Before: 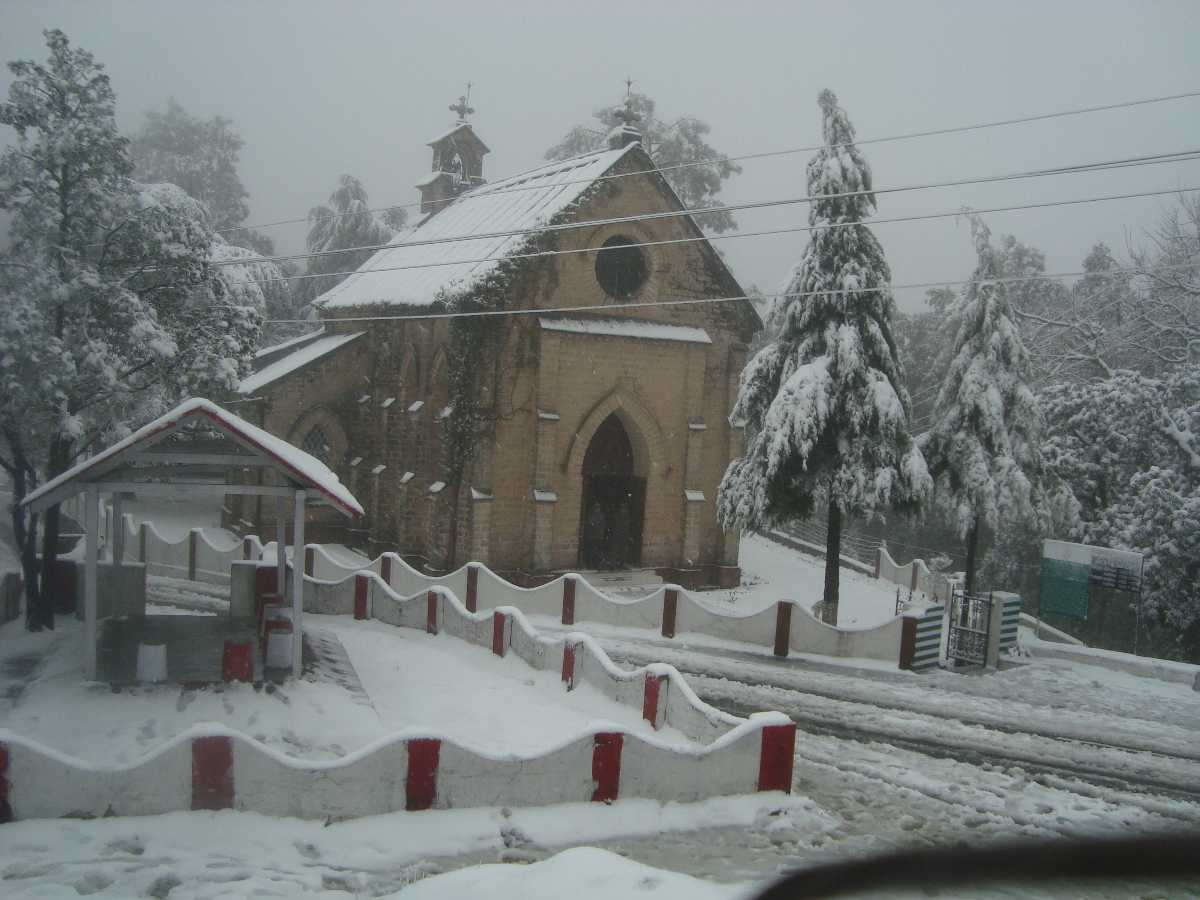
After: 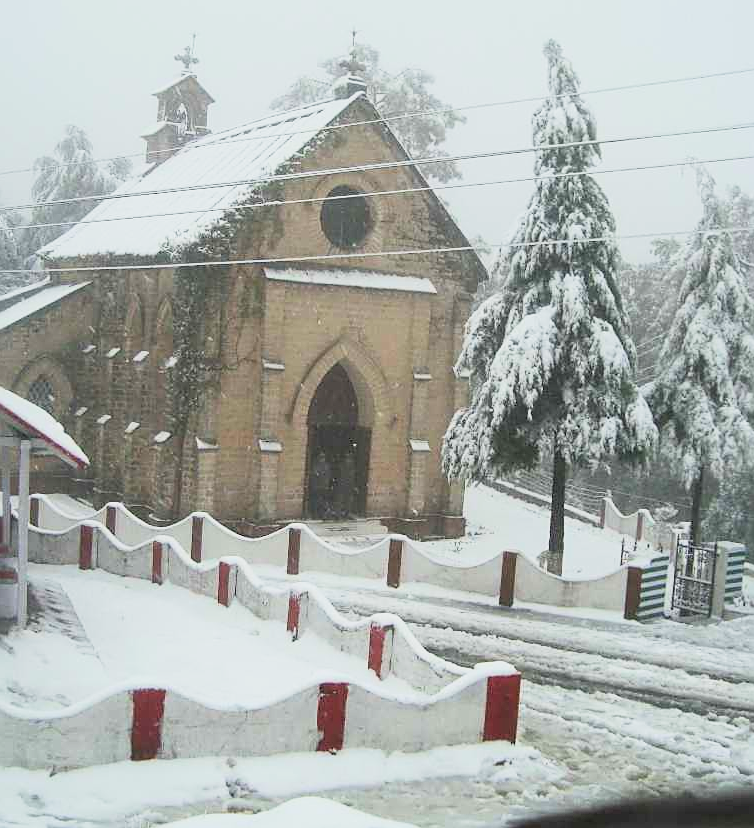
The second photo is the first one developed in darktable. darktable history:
sharpen: on, module defaults
crop and rotate: left 22.994%, top 5.643%, right 14.111%, bottom 2.324%
tone curve: curves: ch0 [(0, 0.005) (0.103, 0.097) (0.18, 0.22) (0.378, 0.482) (0.504, 0.631) (0.663, 0.801) (0.834, 0.914) (1, 0.971)]; ch1 [(0, 0) (0.172, 0.123) (0.324, 0.253) (0.396, 0.388) (0.478, 0.461) (0.499, 0.498) (0.545, 0.587) (0.604, 0.692) (0.704, 0.818) (1, 1)]; ch2 [(0, 0) (0.411, 0.424) (0.496, 0.5) (0.521, 0.537) (0.555, 0.585) (0.628, 0.703) (1, 1)], color space Lab, linked channels, preserve colors none
base curve: curves: ch0 [(0, 0) (0.088, 0.125) (0.176, 0.251) (0.354, 0.501) (0.613, 0.749) (1, 0.877)], preserve colors none
